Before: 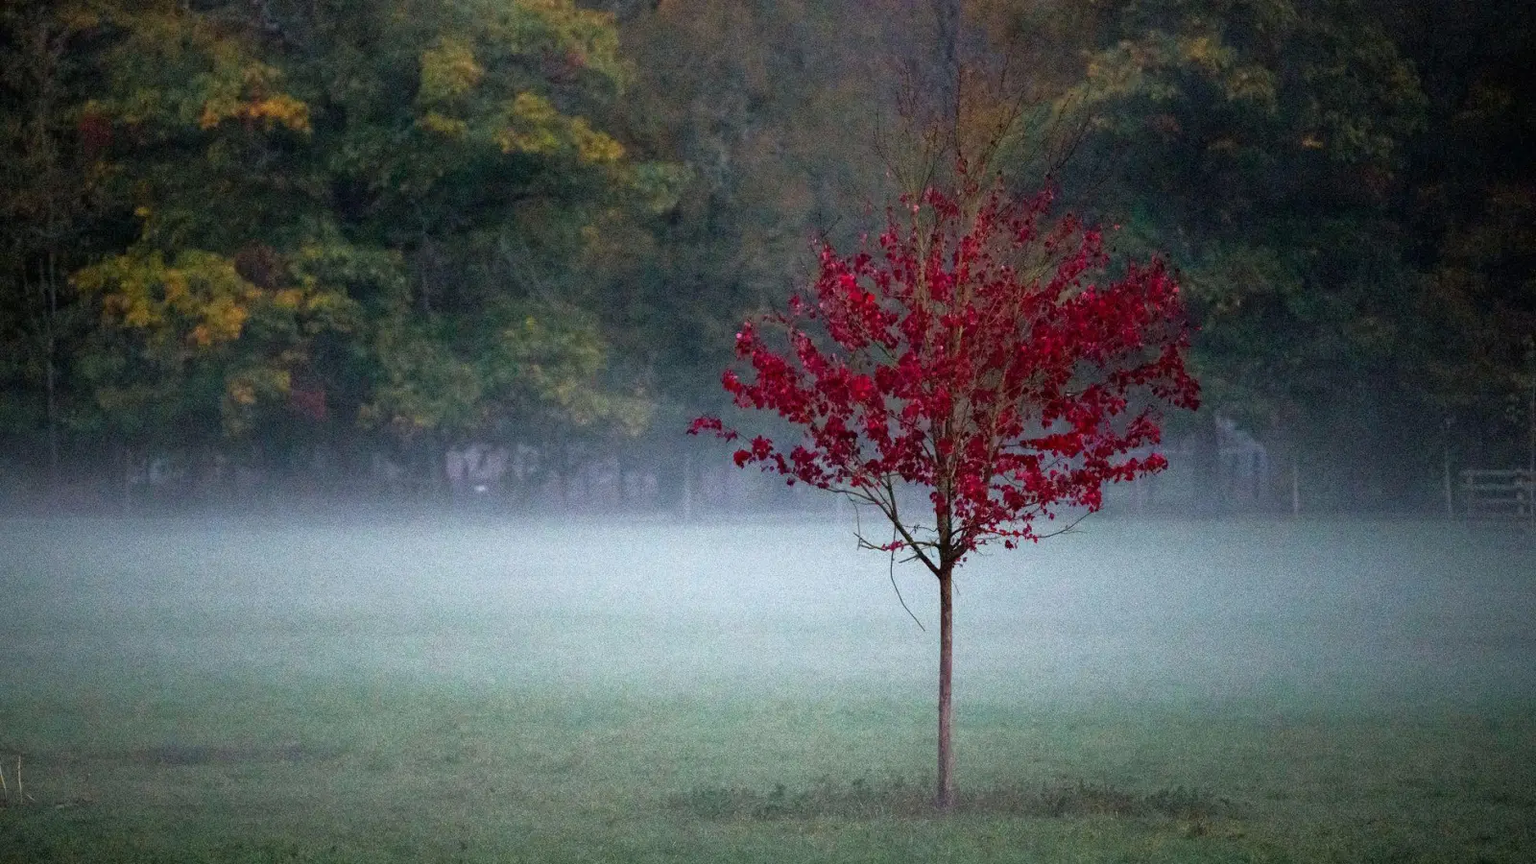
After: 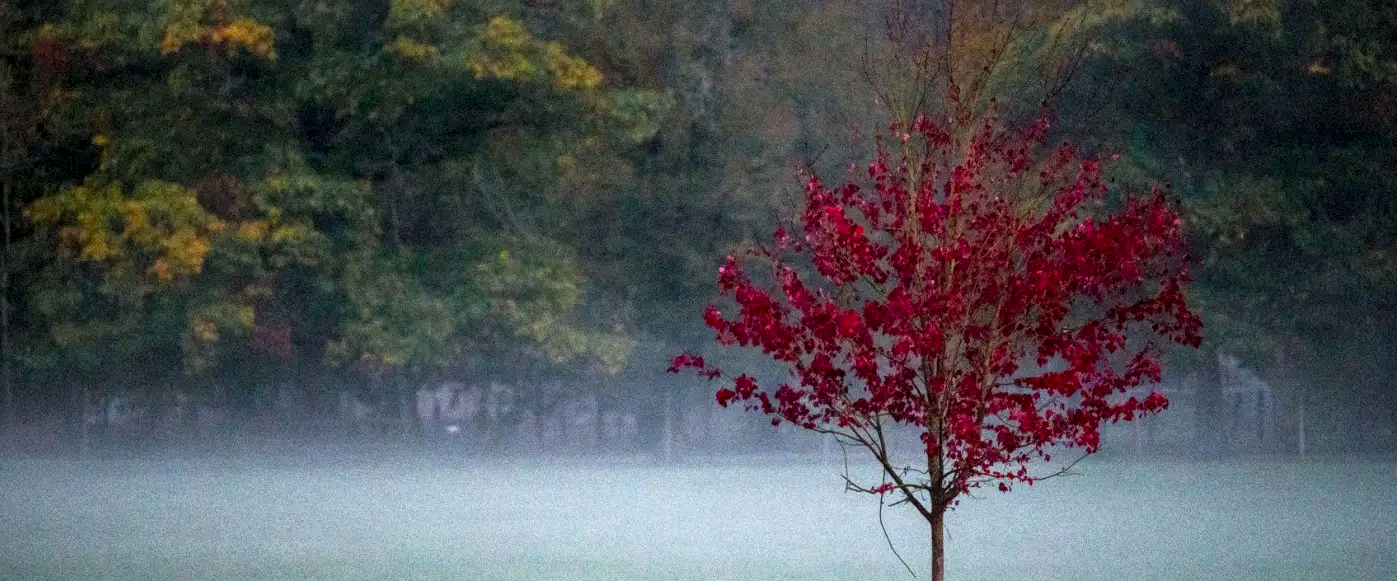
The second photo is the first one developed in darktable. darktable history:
color balance rgb: perceptual saturation grading › global saturation 10%, global vibrance 10%
crop: left 3.015%, top 8.969%, right 9.647%, bottom 26.457%
local contrast: on, module defaults
